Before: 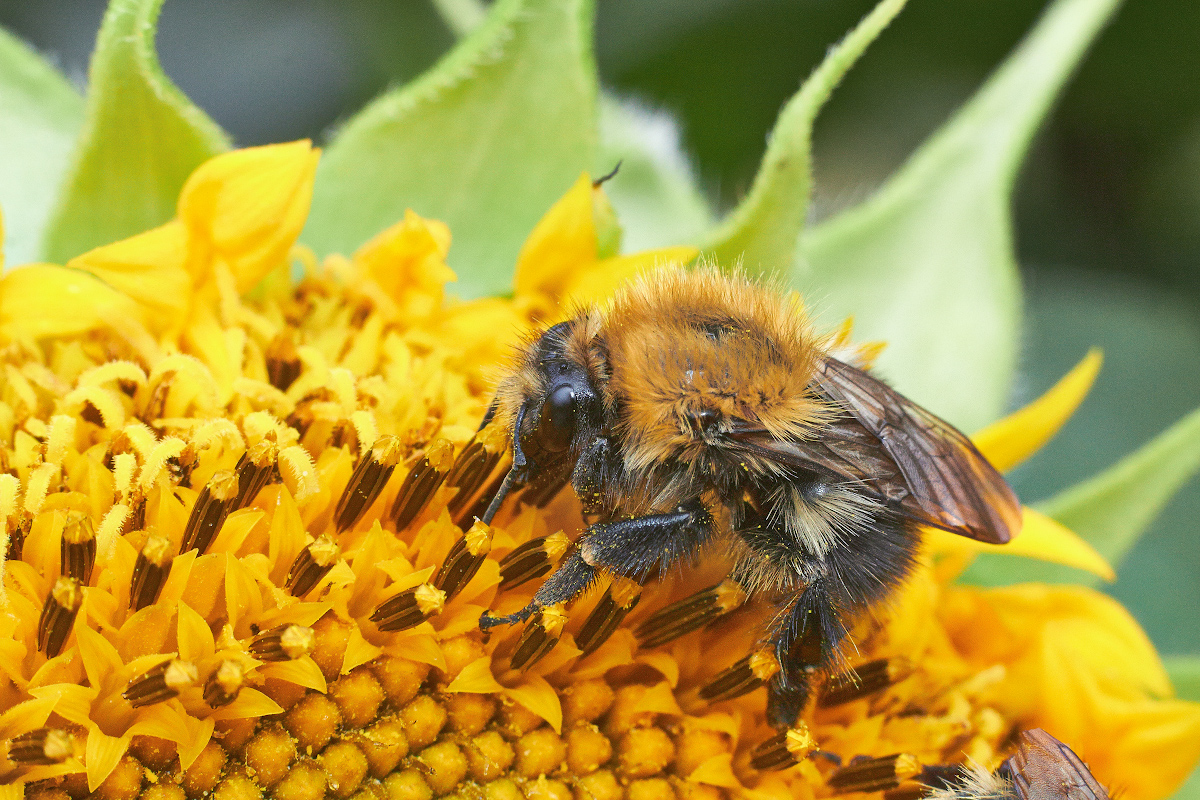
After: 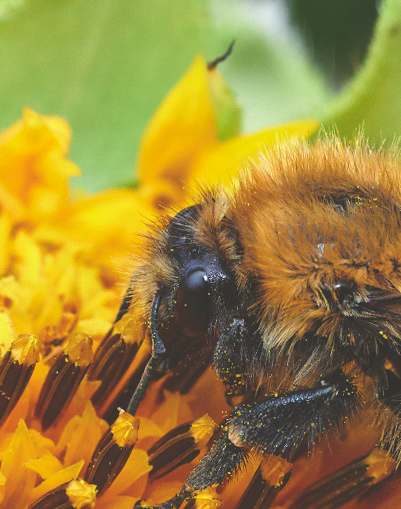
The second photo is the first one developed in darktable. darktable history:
rgb curve: curves: ch0 [(0, 0.186) (0.314, 0.284) (0.775, 0.708) (1, 1)], compensate middle gray true, preserve colors none
crop and rotate: left 29.476%, top 10.214%, right 35.32%, bottom 17.333%
rotate and perspective: rotation -5°, crop left 0.05, crop right 0.952, crop top 0.11, crop bottom 0.89
